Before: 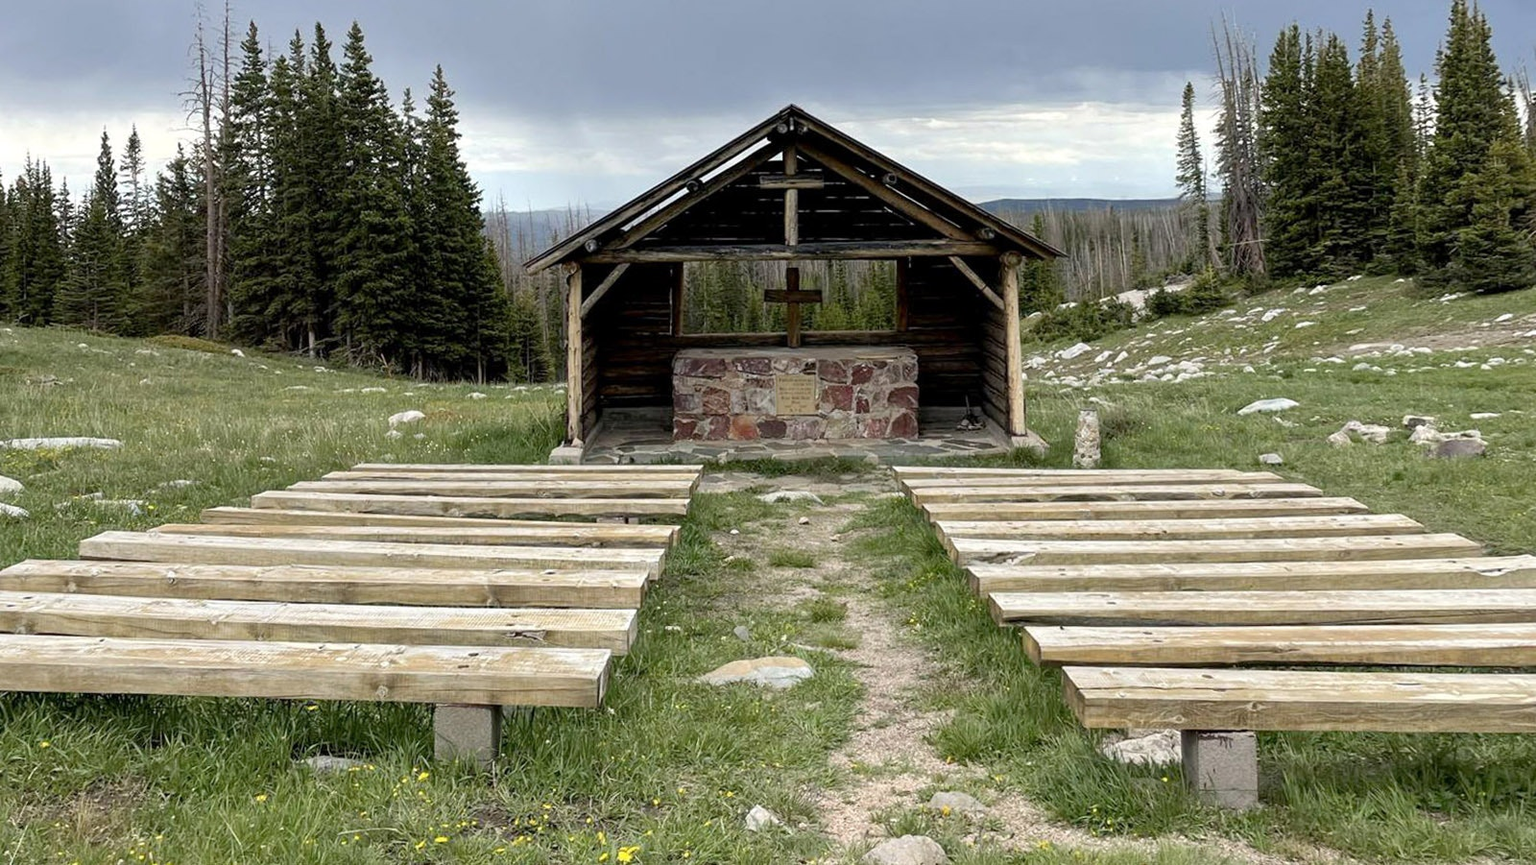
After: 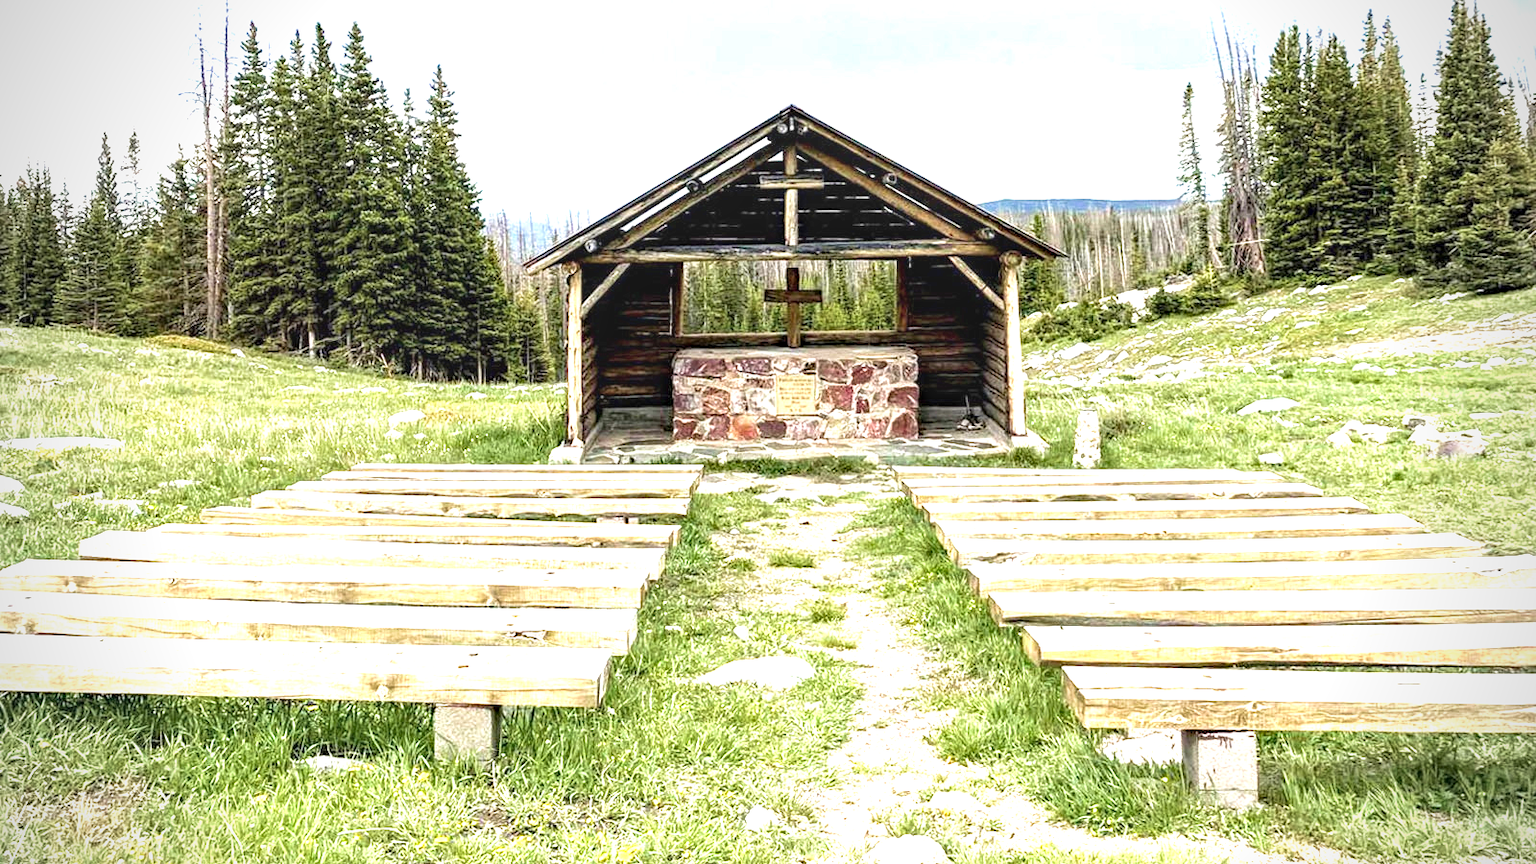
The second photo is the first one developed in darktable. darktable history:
vignetting: on, module defaults
haze removal: compatibility mode true, adaptive false
local contrast: detail 130%
exposure: black level correction 0, exposure 1.919 EV, compensate highlight preservation false
velvia: on, module defaults
